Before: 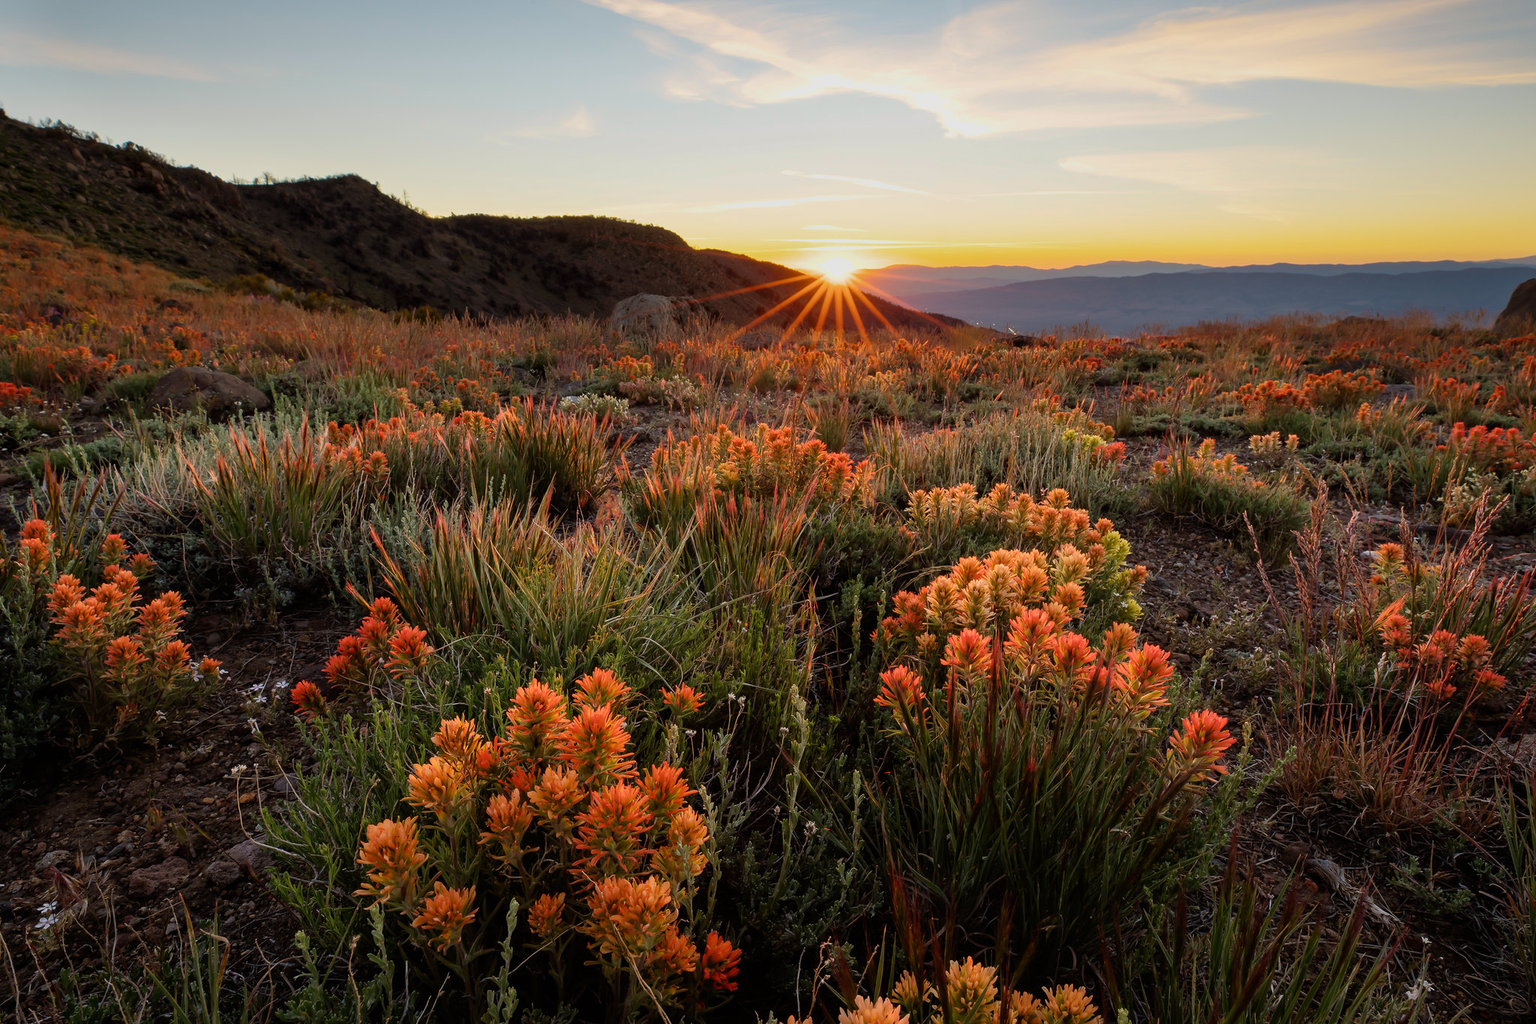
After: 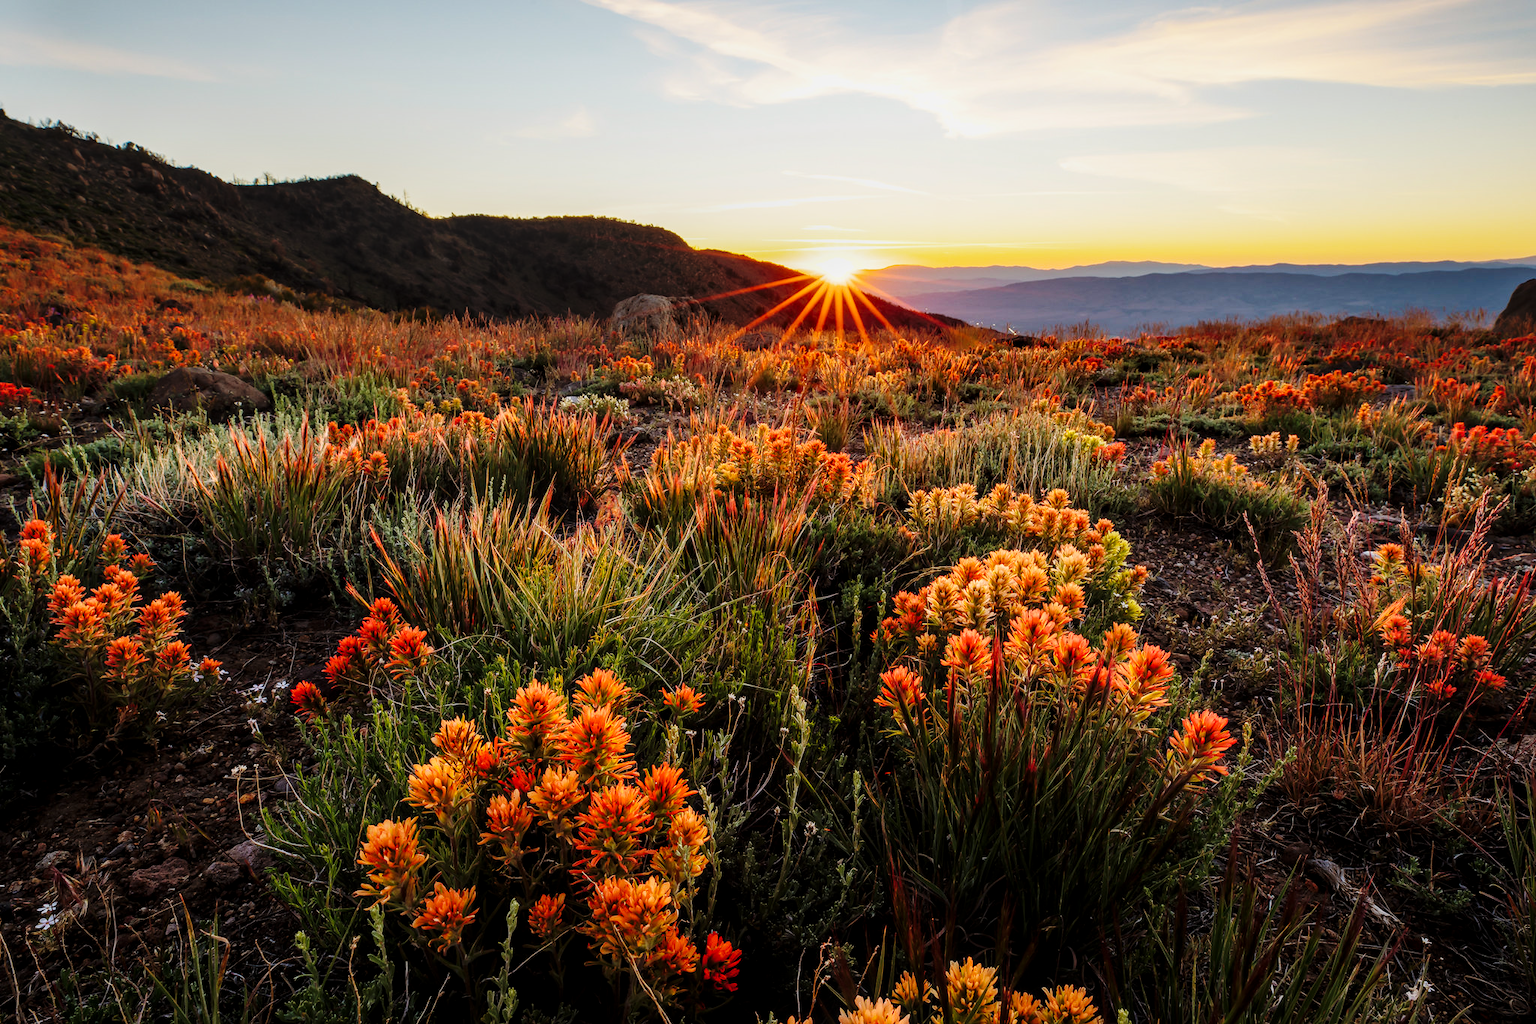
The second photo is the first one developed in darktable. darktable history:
local contrast: on, module defaults
base curve: curves: ch0 [(0, 0) (0.036, 0.025) (0.121, 0.166) (0.206, 0.329) (0.605, 0.79) (1, 1)], preserve colors none
